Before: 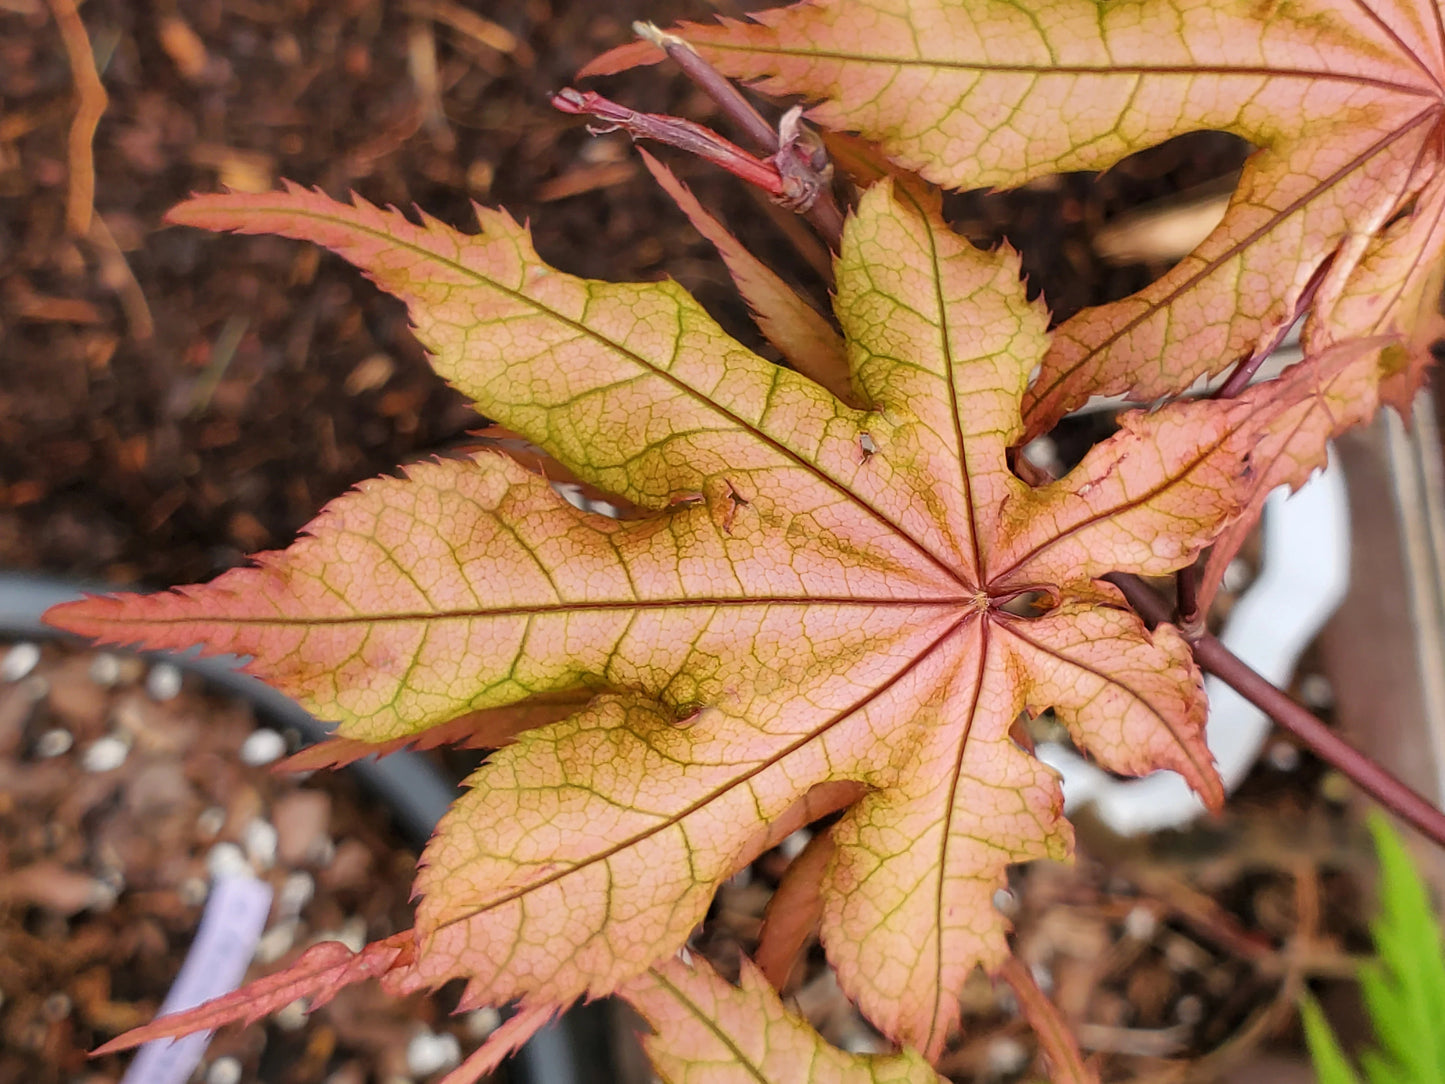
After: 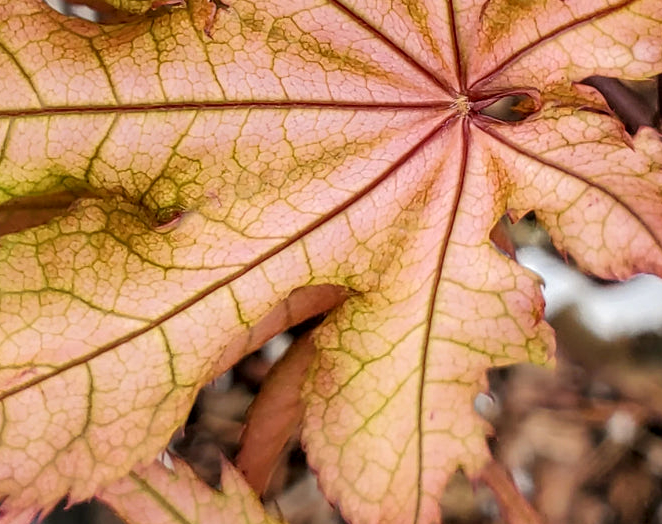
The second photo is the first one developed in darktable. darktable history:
crop: left 35.976%, top 45.819%, right 18.162%, bottom 5.807%
local contrast: on, module defaults
